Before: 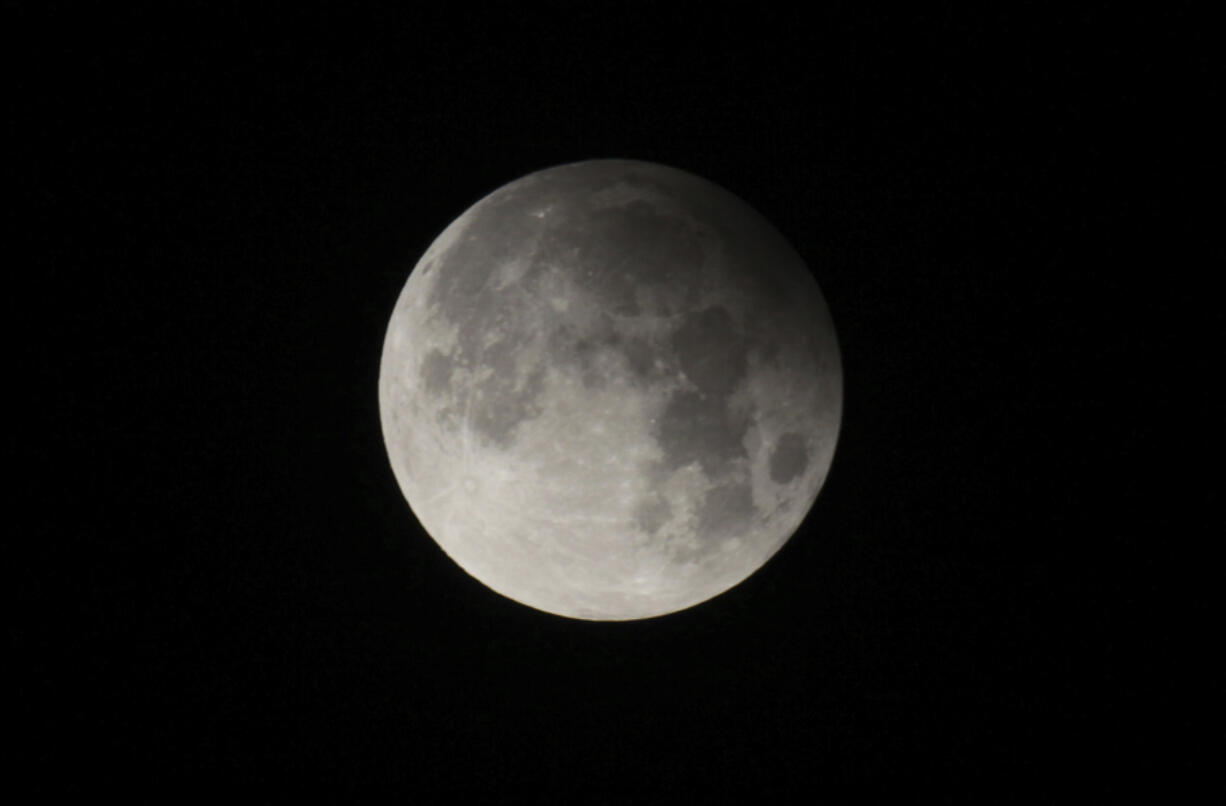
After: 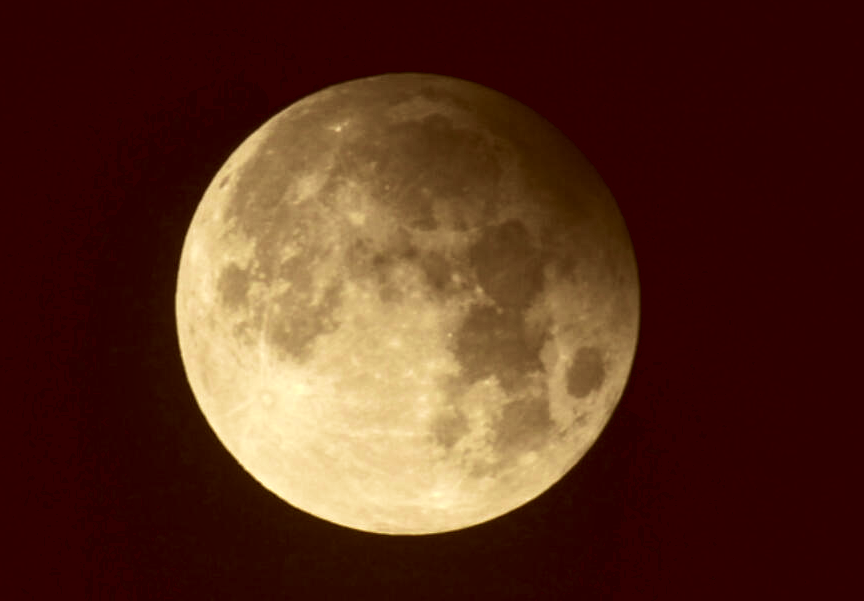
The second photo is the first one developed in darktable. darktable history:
color correction: highlights a* 1.08, highlights b* 24.49, shadows a* 15.82, shadows b* 24.45
local contrast: on, module defaults
exposure: black level correction 0, exposure 0.899 EV, compensate exposure bias true, compensate highlight preservation false
sharpen: radius 5.33, amount 0.315, threshold 26.847
velvia: strength 29.9%
crop and rotate: left 16.615%, top 10.791%, right 12.866%, bottom 14.592%
contrast brightness saturation: contrast 0.1, saturation -0.295
